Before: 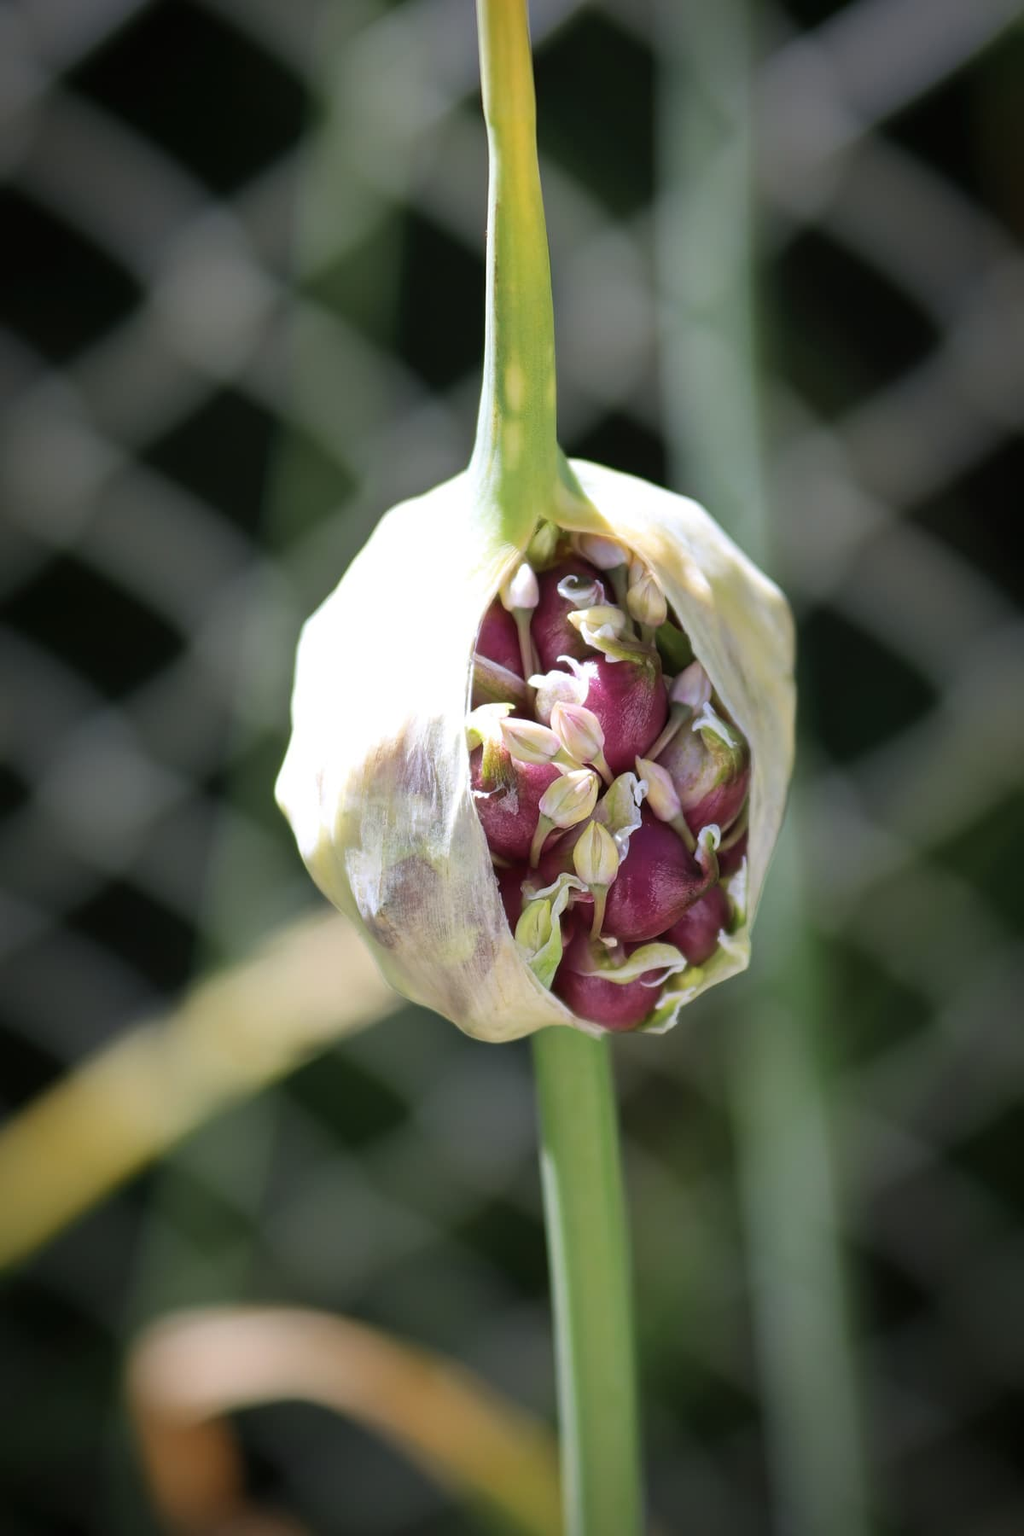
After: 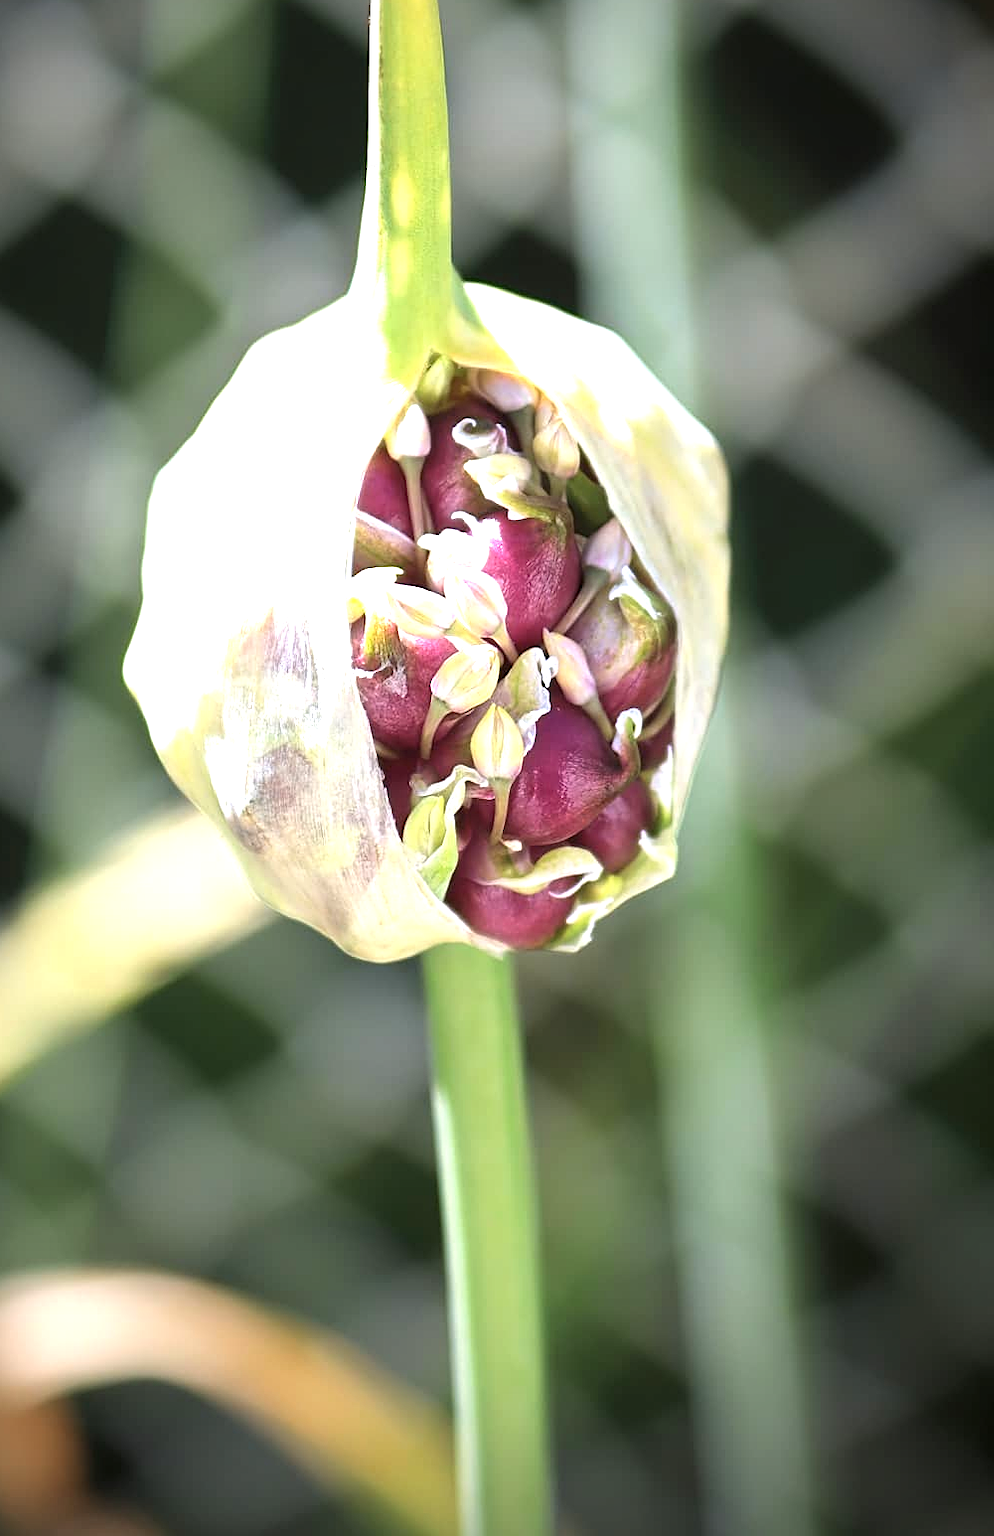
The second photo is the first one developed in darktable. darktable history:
vignetting: brightness -0.438, saturation -0.209, unbound false
sharpen: on, module defaults
crop: left 16.537%, top 14.093%
exposure: black level correction 0, exposure 1.2 EV, compensate highlight preservation false
